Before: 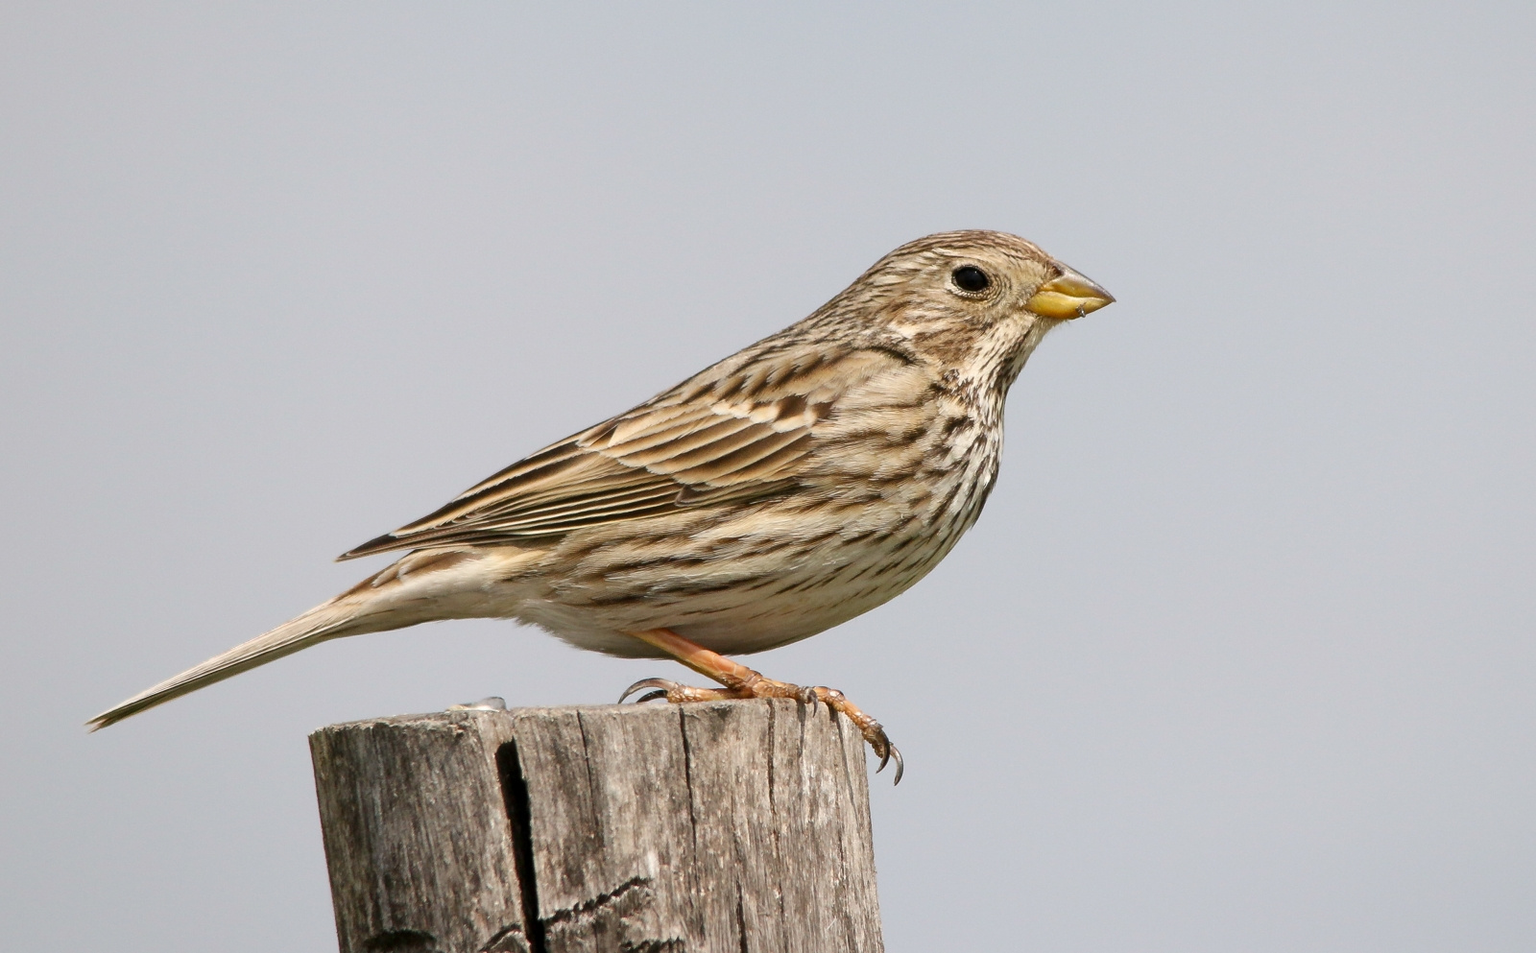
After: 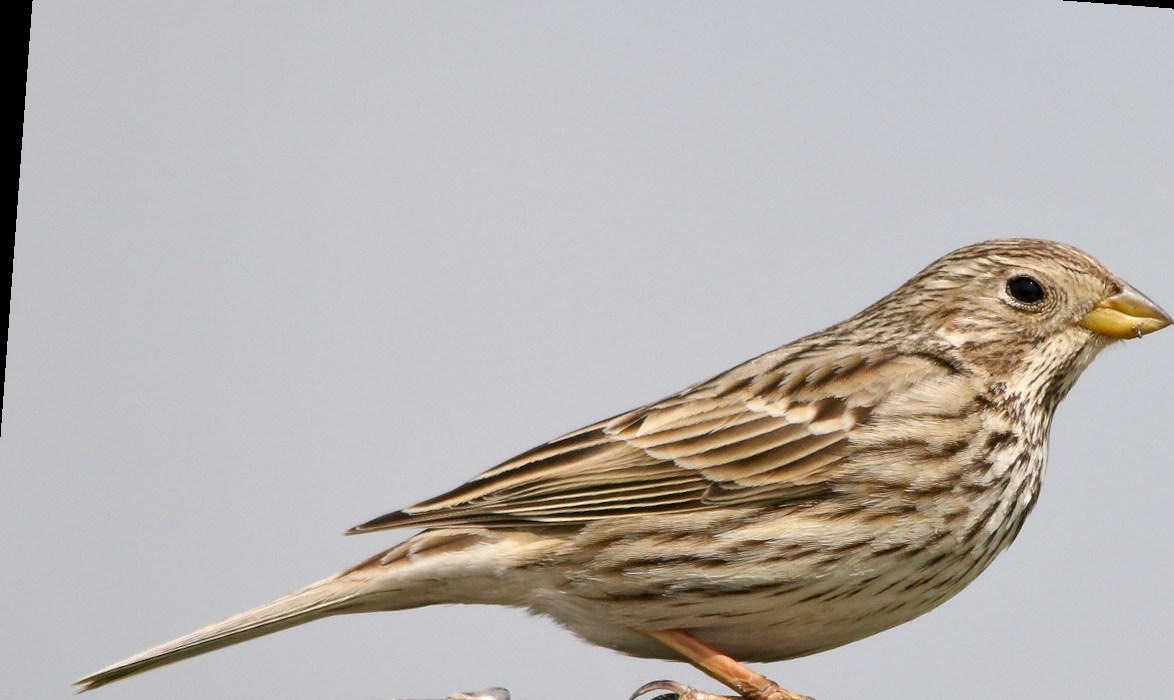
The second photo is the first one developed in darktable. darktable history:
crop and rotate: angle -4.2°, left 2.072%, top 6.734%, right 27.534%, bottom 30.025%
tone equalizer: on, module defaults
